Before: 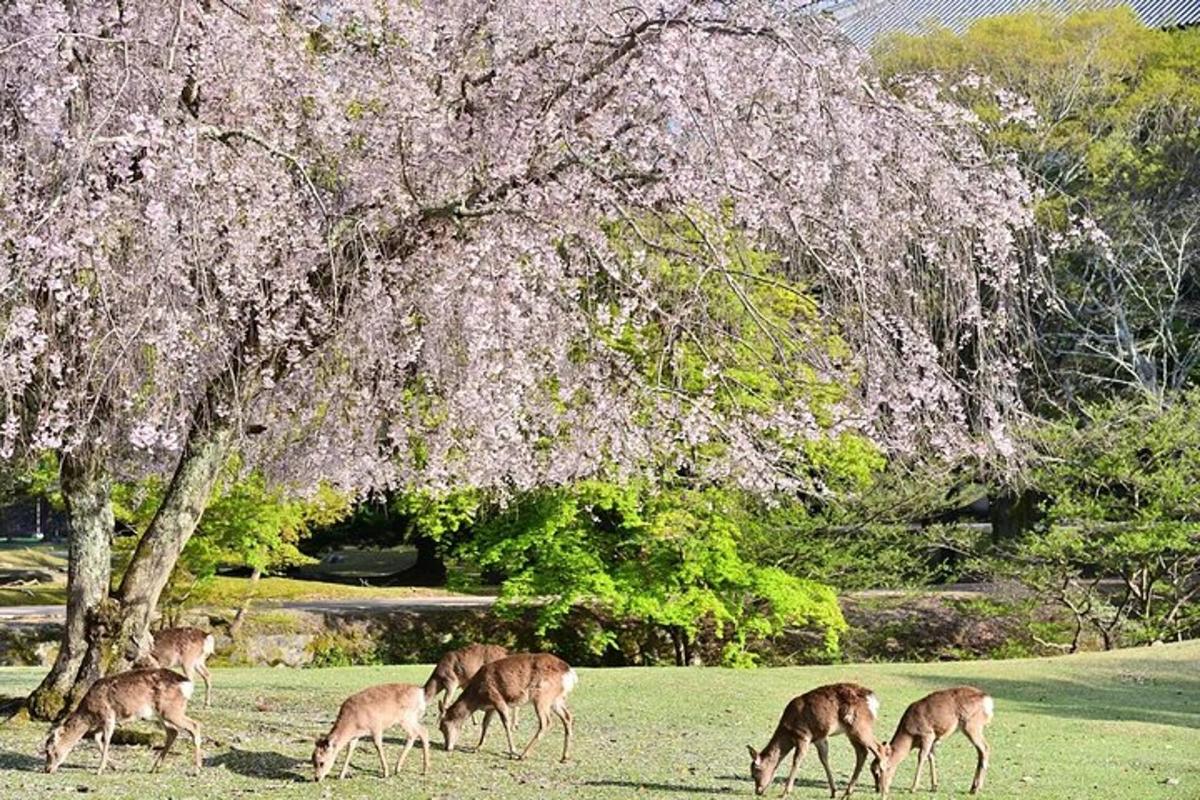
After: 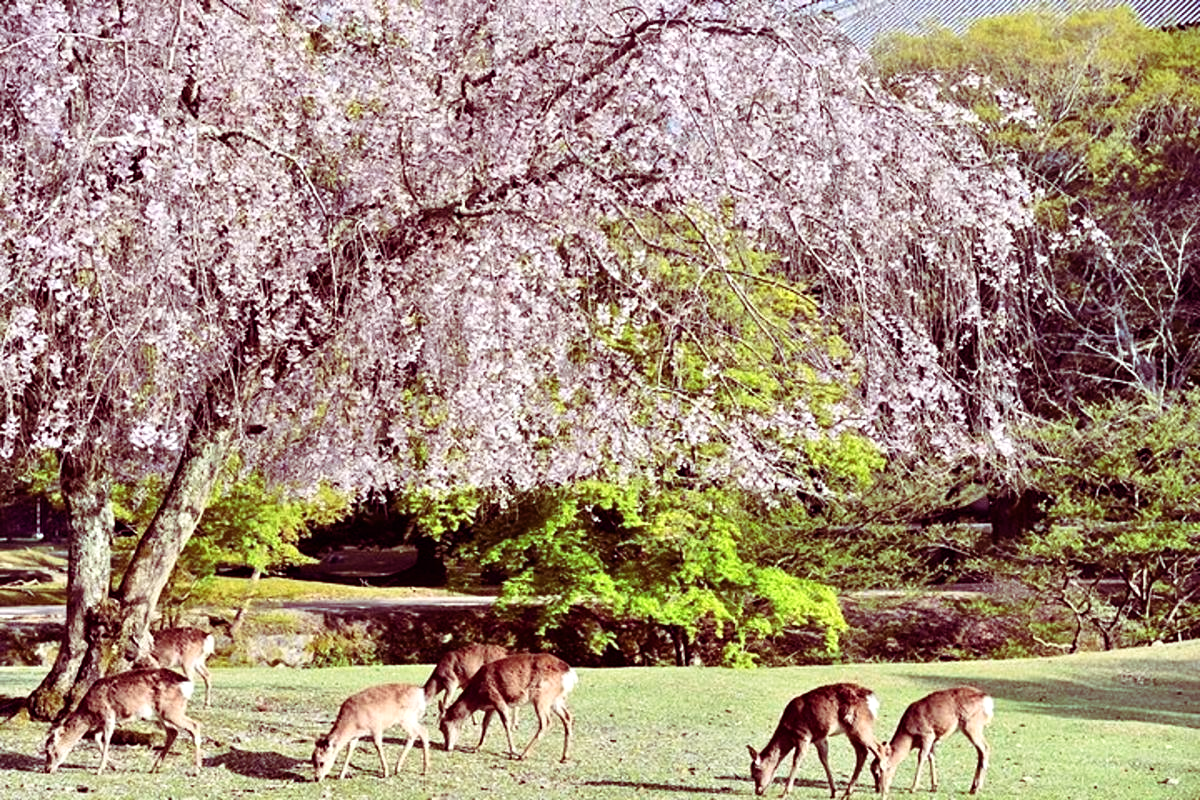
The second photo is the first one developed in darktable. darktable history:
tone curve: curves: ch0 [(0, 0) (0.003, 0.003) (0.011, 0.012) (0.025, 0.026) (0.044, 0.046) (0.069, 0.072) (0.1, 0.104) (0.136, 0.141) (0.177, 0.184) (0.224, 0.233) (0.277, 0.288) (0.335, 0.348) (0.399, 0.414) (0.468, 0.486) (0.543, 0.564) (0.623, 0.647) (0.709, 0.736) (0.801, 0.831) (0.898, 0.921) (1, 1)], preserve colors none
color balance rgb: shadows lift › luminance -18.426%, shadows lift › chroma 35.171%, power › luminance -7.545%, power › chroma 1.102%, power › hue 216.66°, perceptual saturation grading › global saturation 0.382%, perceptual brilliance grading › highlights 13.139%, perceptual brilliance grading › mid-tones 7.646%, perceptual brilliance grading › shadows -17.339%, saturation formula JzAzBz (2021)
